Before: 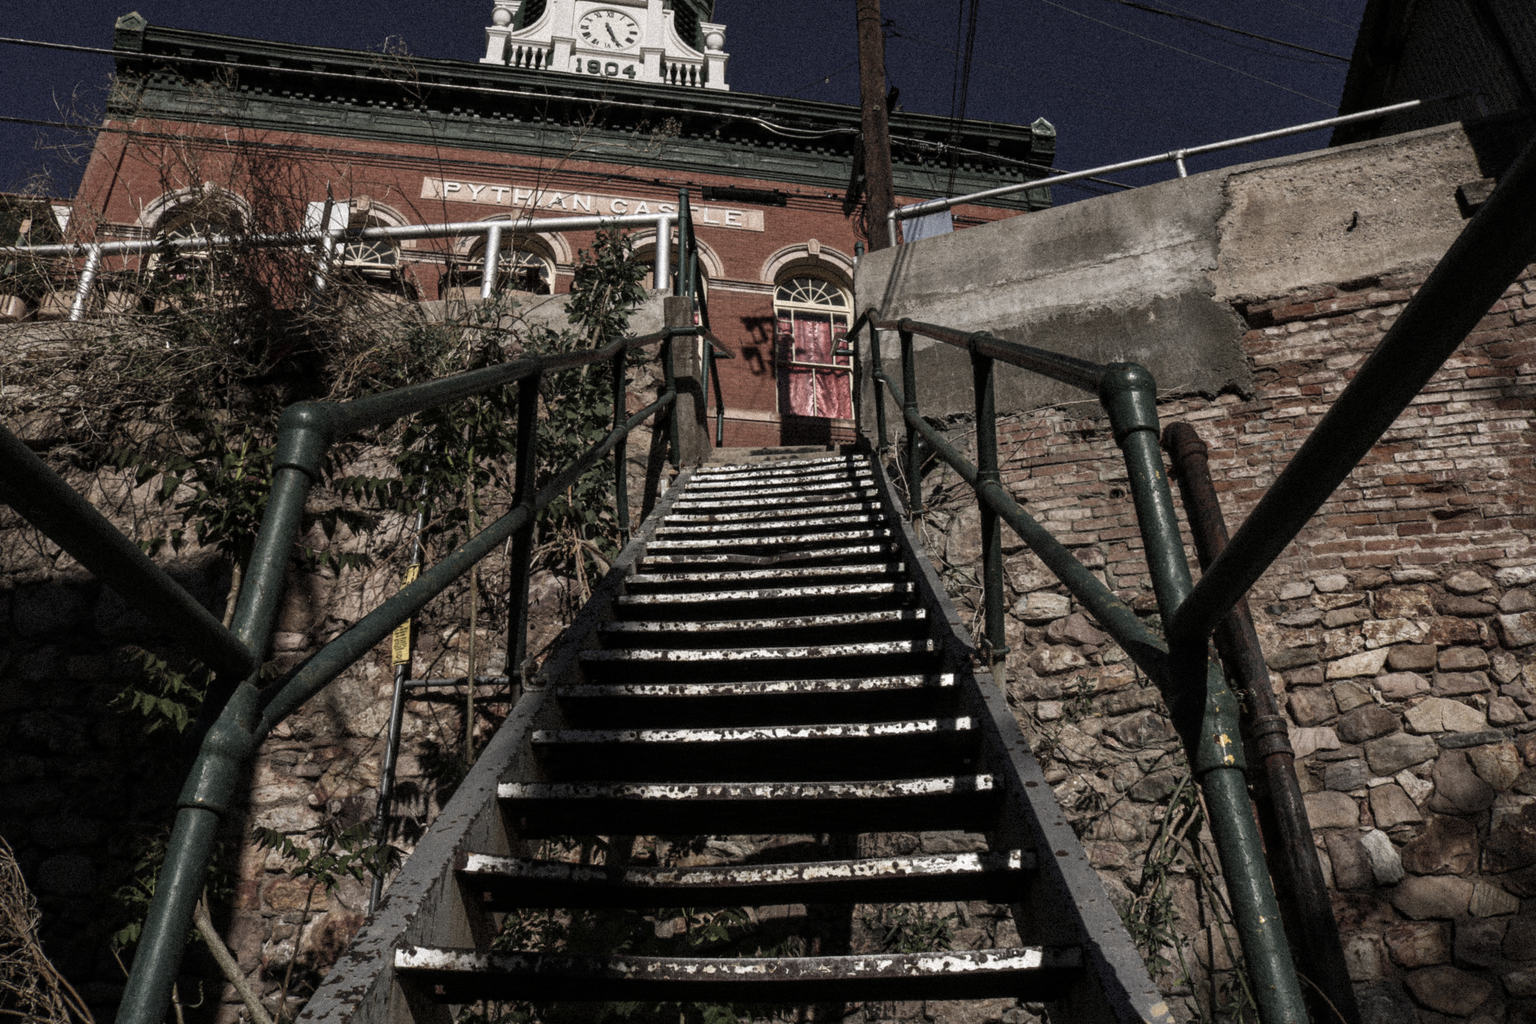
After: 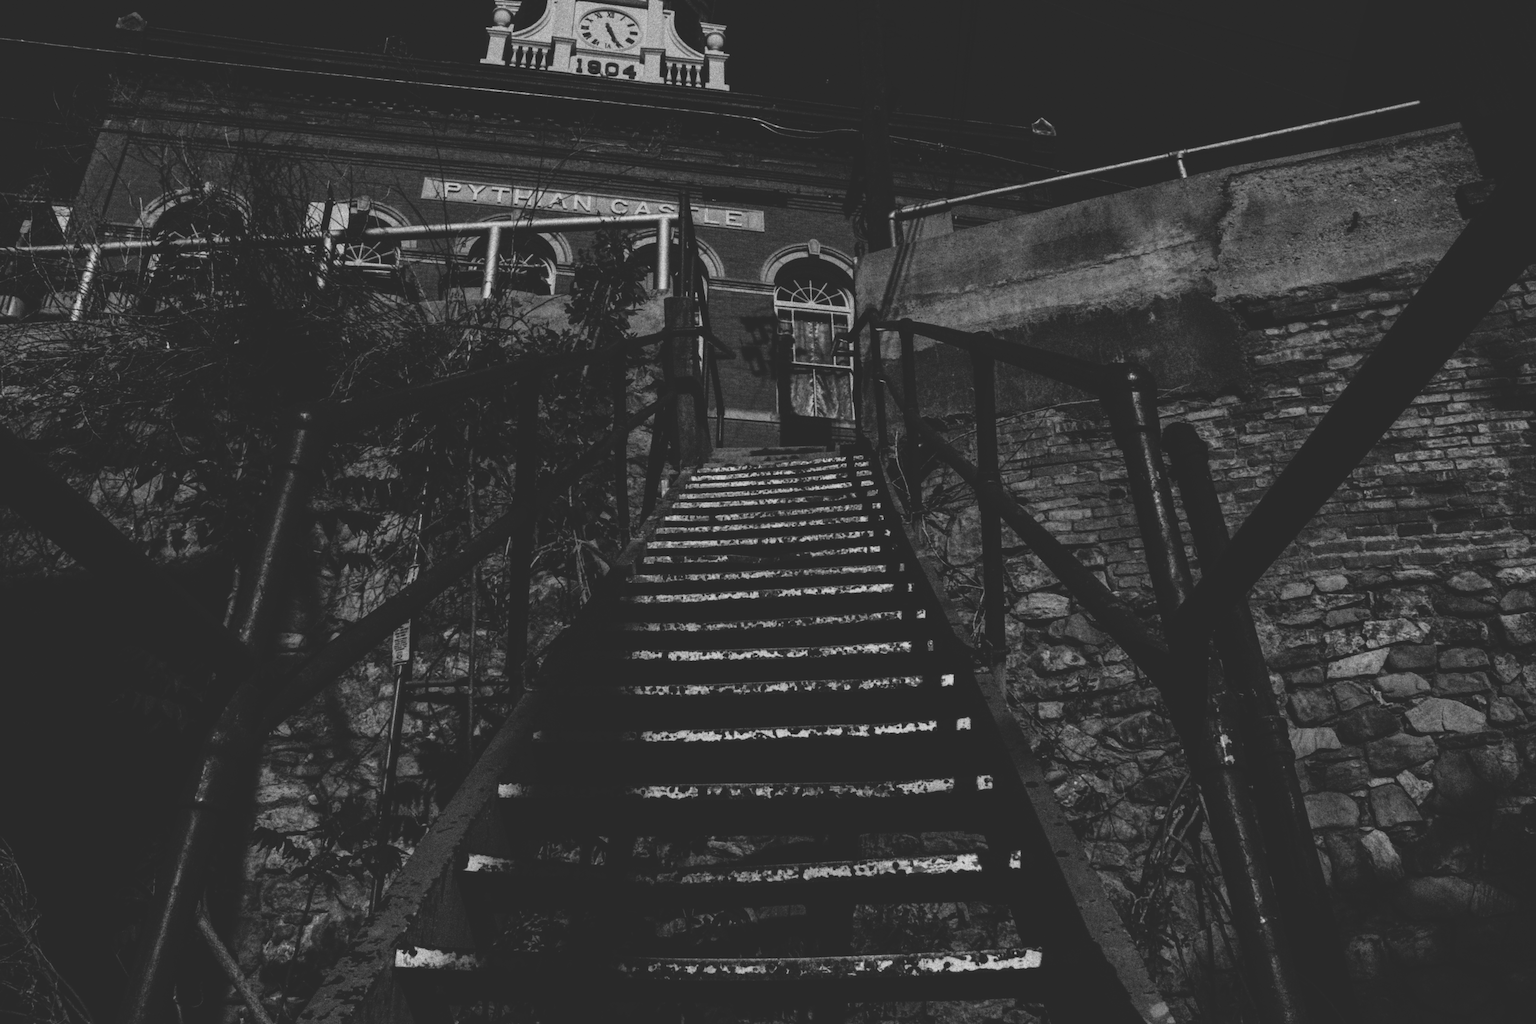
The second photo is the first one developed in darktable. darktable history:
base curve: curves: ch0 [(0, 0.02) (0.083, 0.036) (1, 1)], preserve colors none
monochrome: on, module defaults
rgb levels: mode RGB, independent channels, levels [[0, 0.5, 1], [0, 0.521, 1], [0, 0.536, 1]]
exposure: black level correction -0.036, exposure -0.497 EV, compensate highlight preservation false
tone equalizer: on, module defaults
